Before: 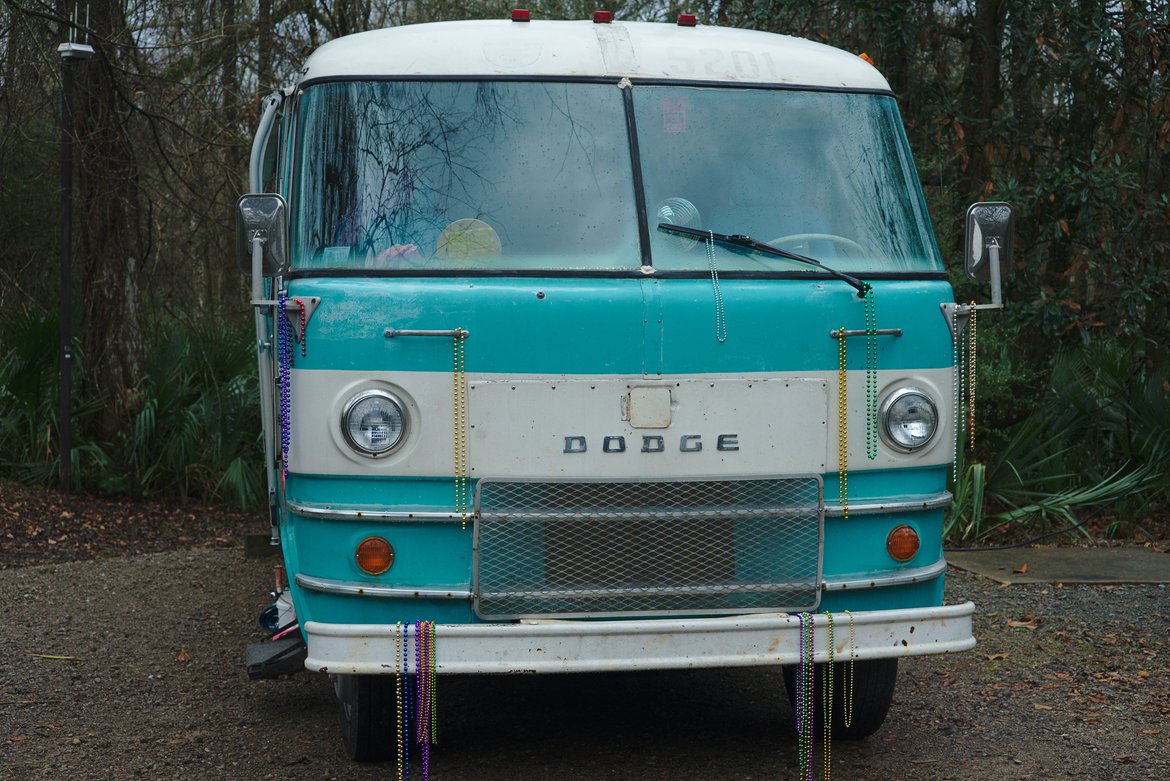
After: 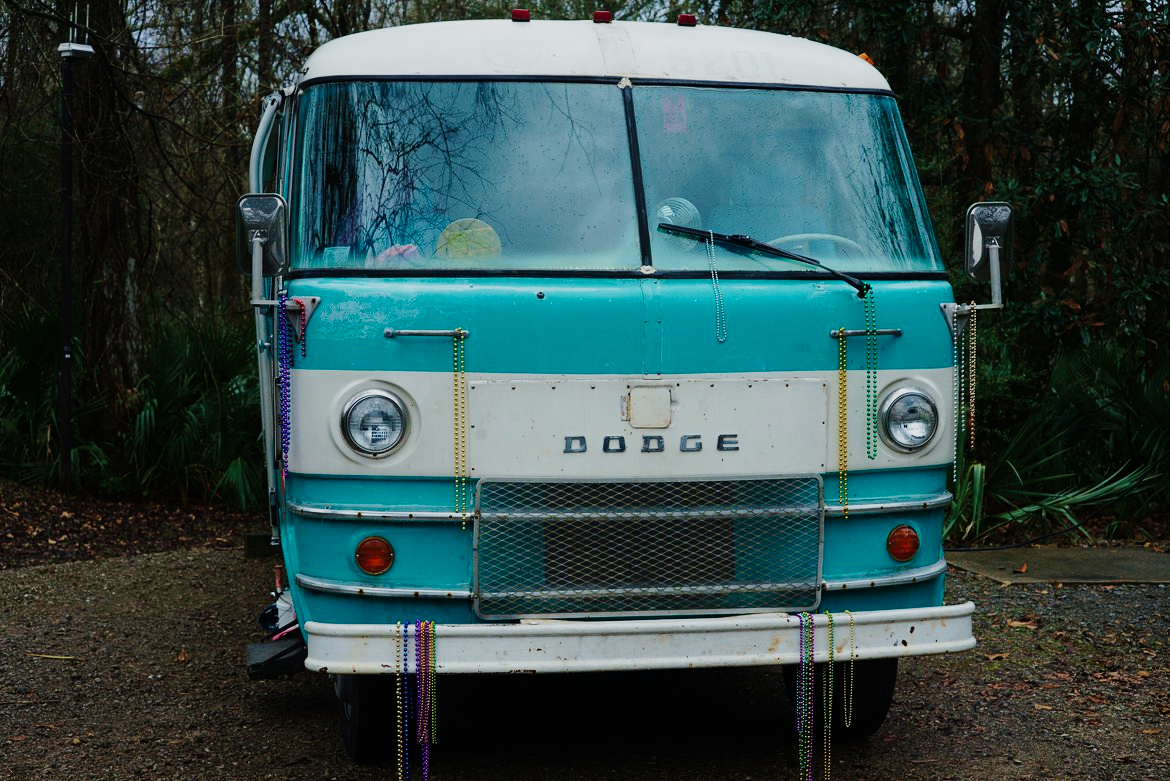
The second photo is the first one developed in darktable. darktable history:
velvia: on, module defaults
sigmoid: contrast 1.7, skew -0.1, preserve hue 0%, red attenuation 0.1, red rotation 0.035, green attenuation 0.1, green rotation -0.017, blue attenuation 0.15, blue rotation -0.052, base primaries Rec2020
